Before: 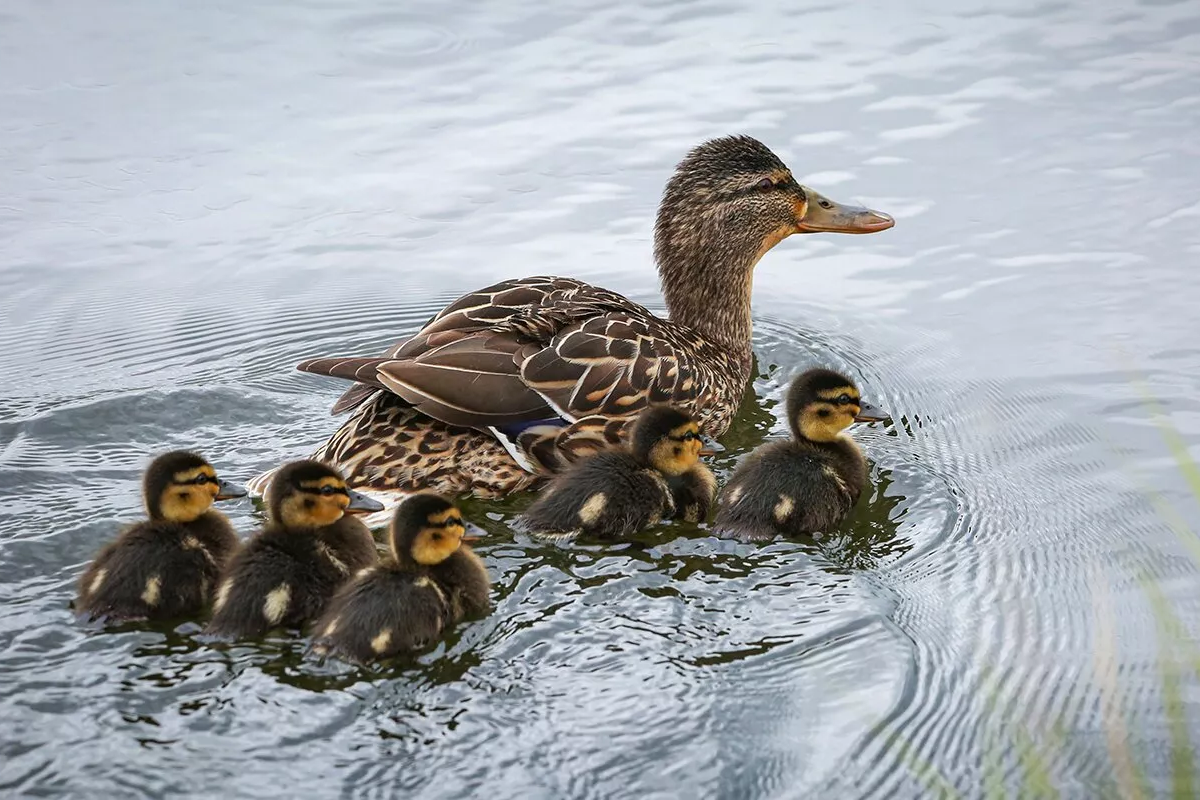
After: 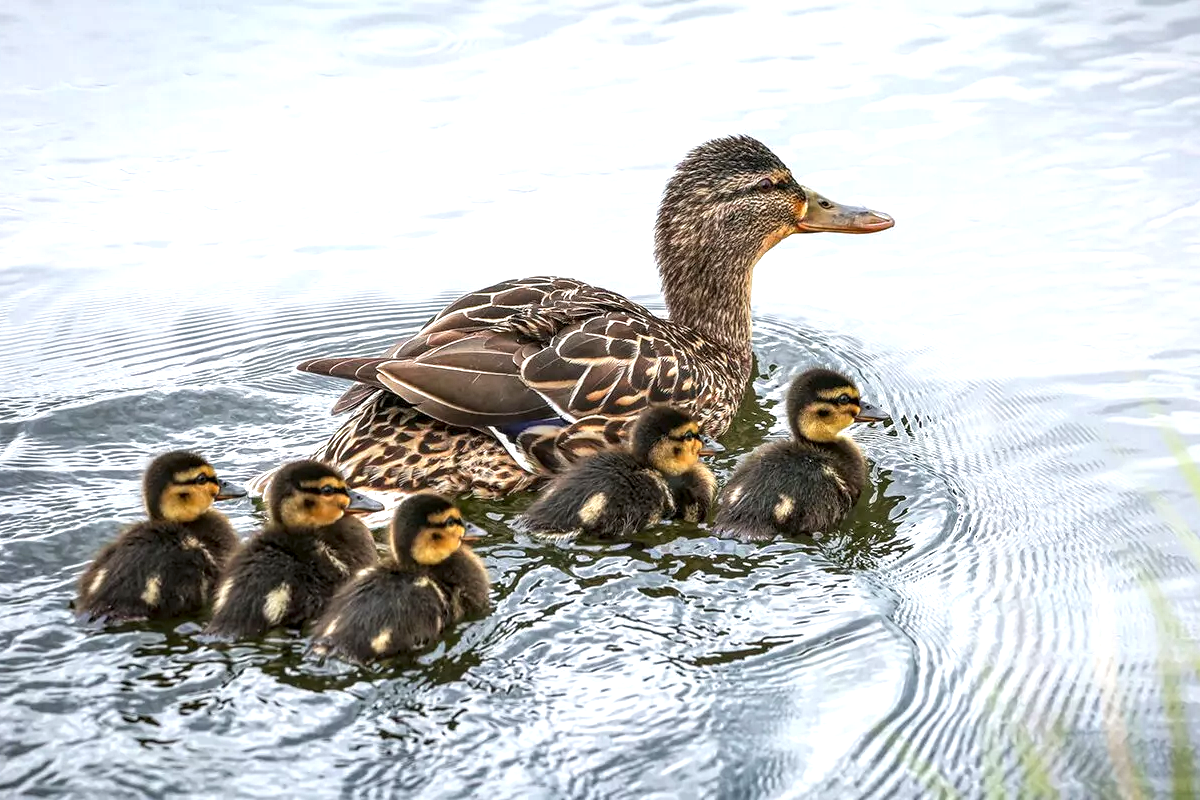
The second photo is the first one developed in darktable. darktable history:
exposure: black level correction 0, exposure 0.7 EV, compensate exposure bias true, compensate highlight preservation false
local contrast: detail 142%
